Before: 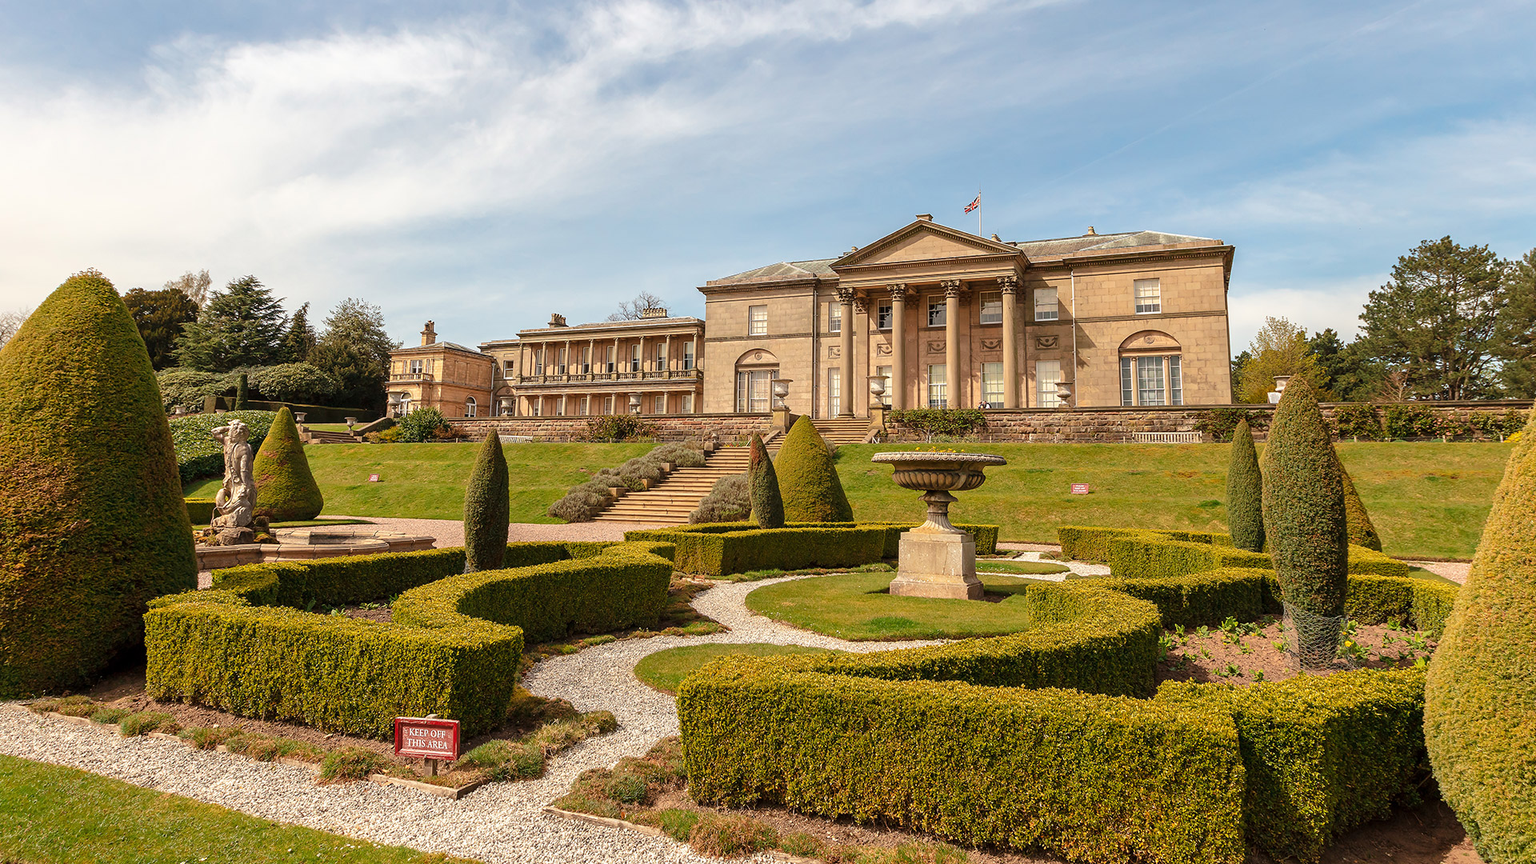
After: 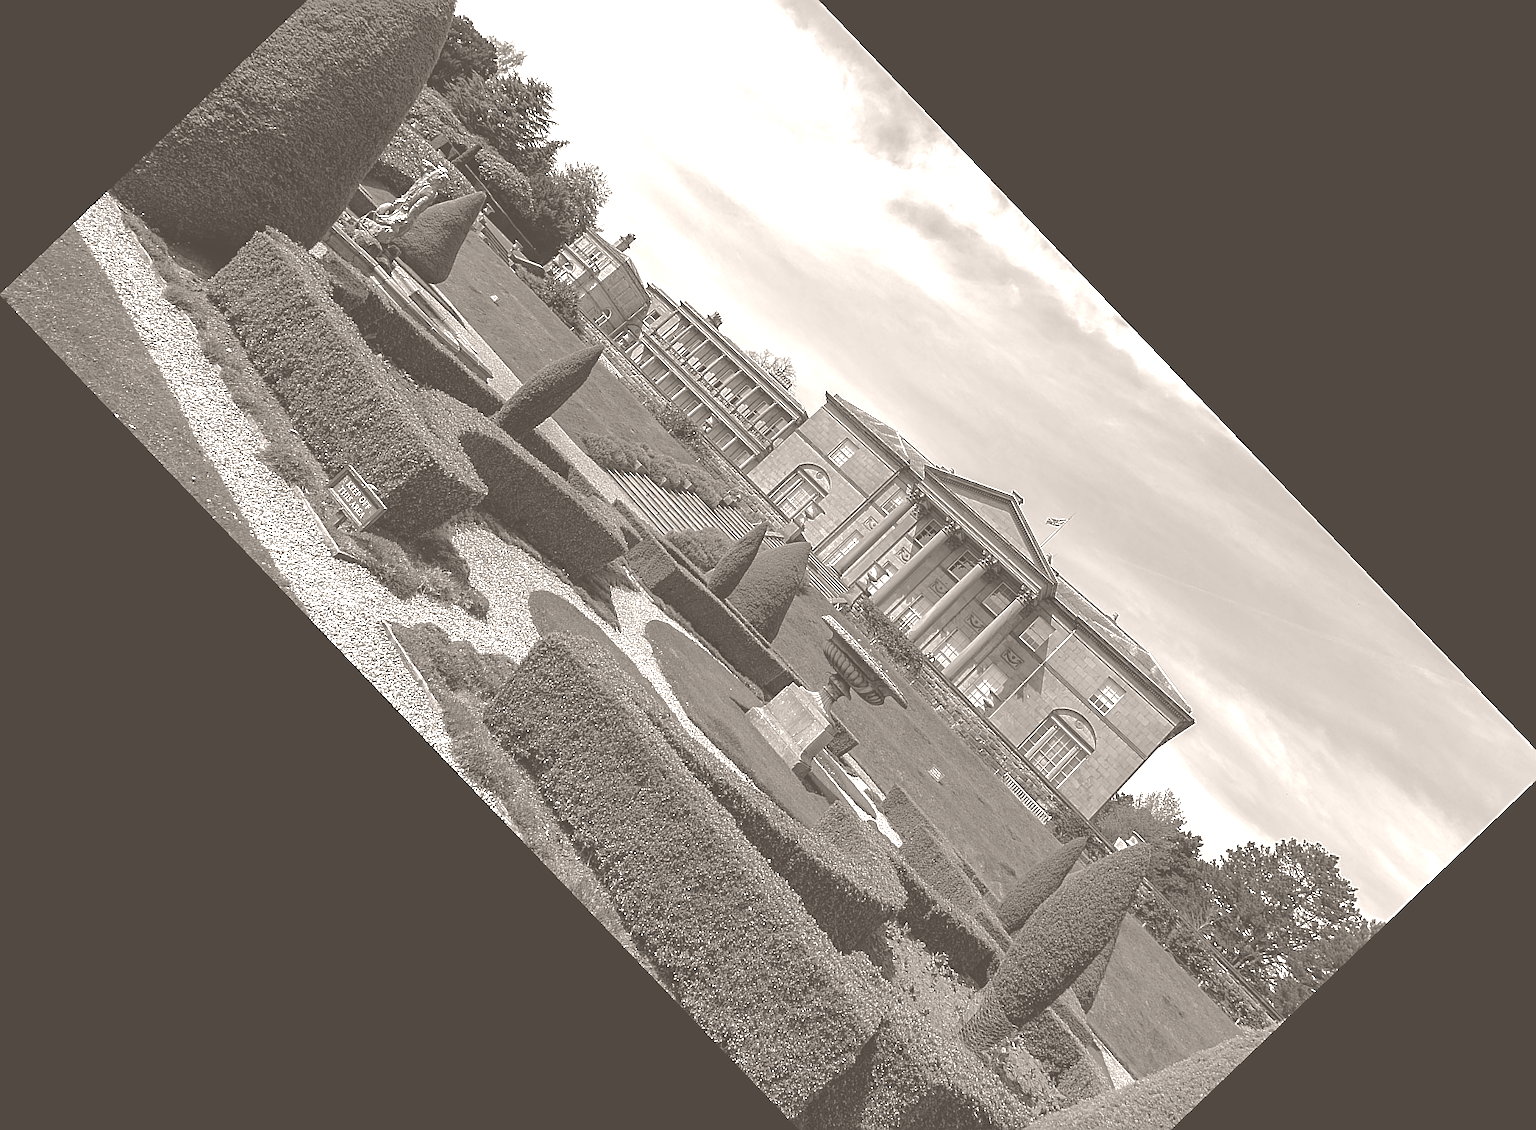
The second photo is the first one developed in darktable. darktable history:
crop and rotate: angle -46.26°, top 16.234%, right 0.912%, bottom 11.704%
white balance: red 0.98, blue 1.034
colorize: hue 34.49°, saturation 35.33%, source mix 100%, lightness 55%, version 1
sharpen: on, module defaults
color calibration: output gray [0.22, 0.42, 0.37, 0], gray › normalize channels true, illuminant same as pipeline (D50), adaptation XYZ, x 0.346, y 0.359, gamut compression 0
base curve: curves: ch0 [(0, 0) (0.564, 0.291) (0.802, 0.731) (1, 1)]
